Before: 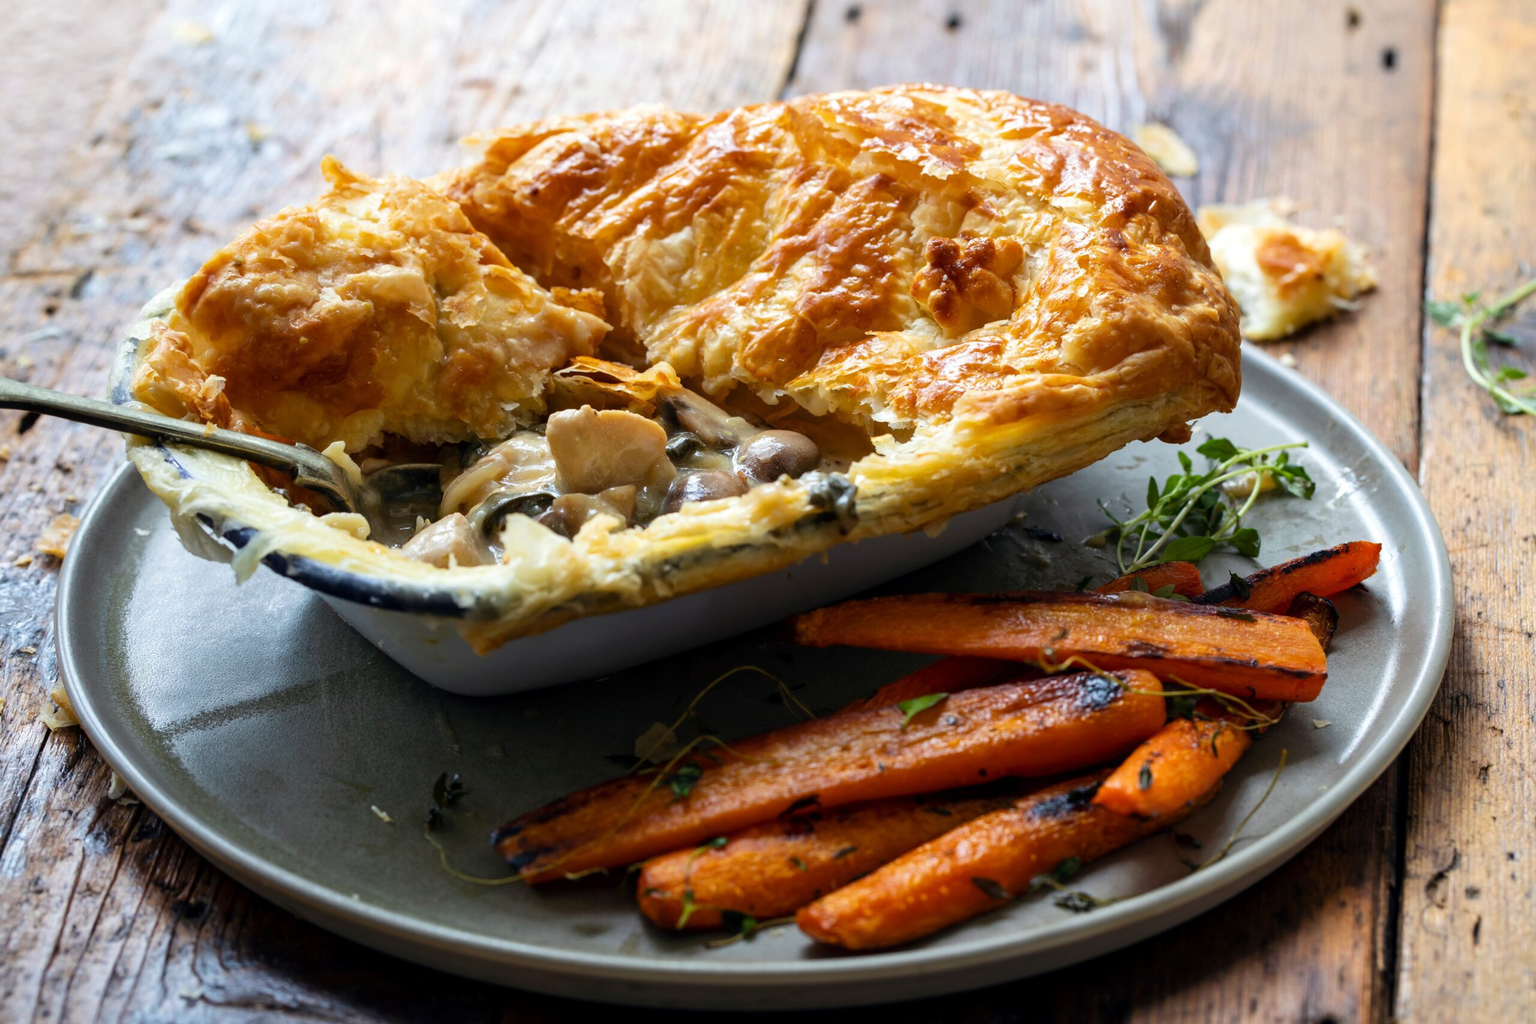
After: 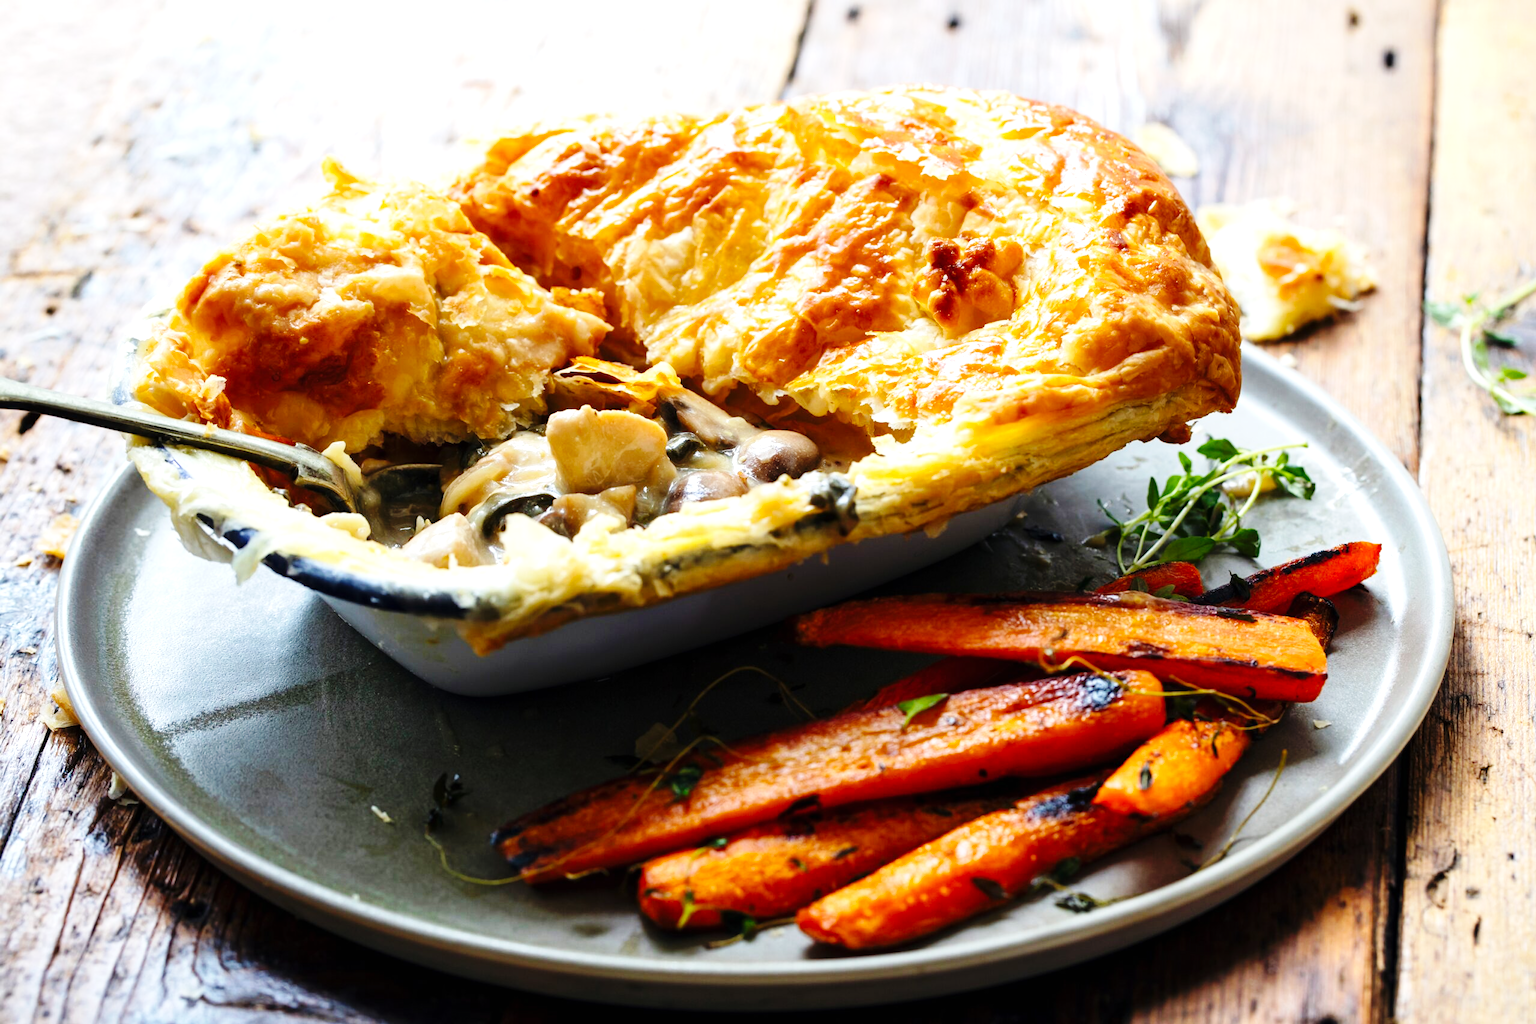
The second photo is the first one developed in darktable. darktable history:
exposure: black level correction 0, exposure 0.5 EV, compensate highlight preservation false
base curve: curves: ch0 [(0, 0) (0.036, 0.025) (0.121, 0.166) (0.206, 0.329) (0.605, 0.79) (1, 1)], preserve colors none
